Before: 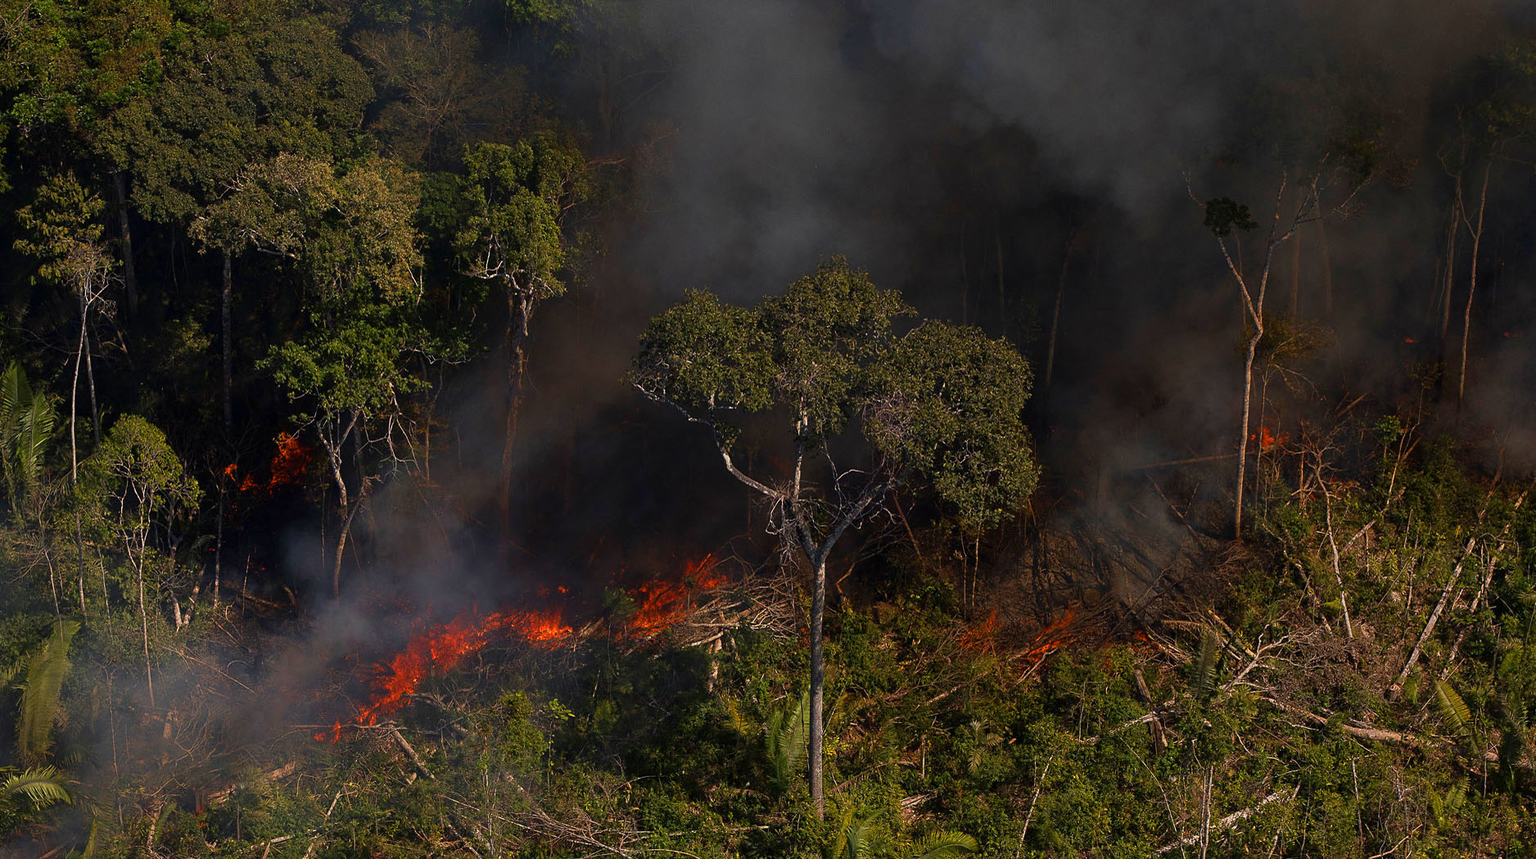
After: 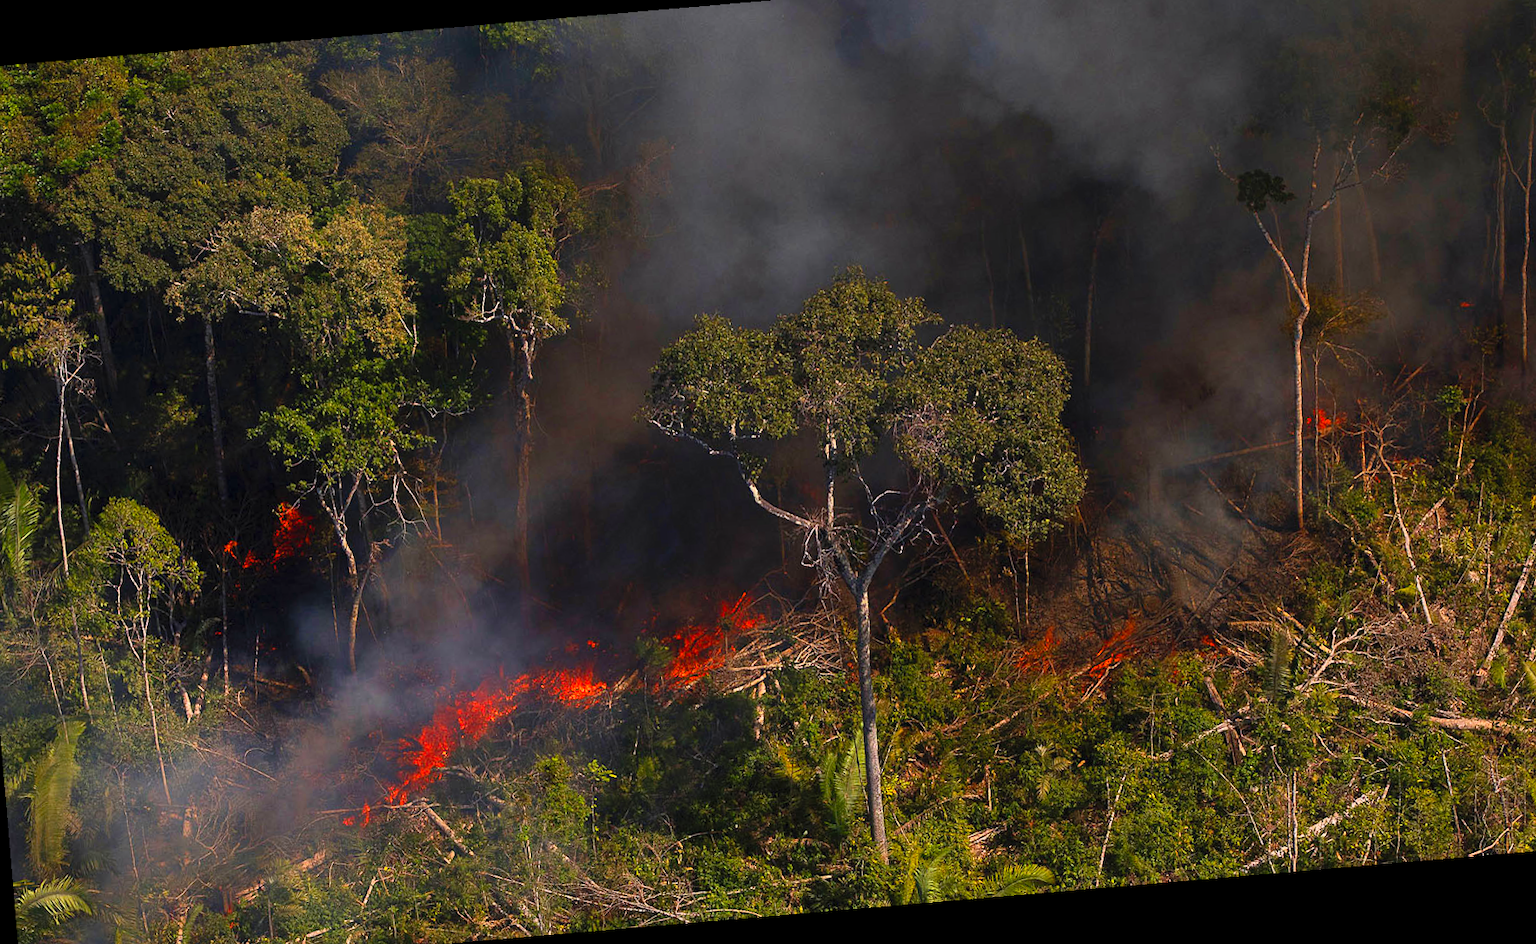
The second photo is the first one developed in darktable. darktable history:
crop: left 3.305%, top 6.436%, right 6.389%, bottom 3.258%
rotate and perspective: rotation -4.86°, automatic cropping off
contrast brightness saturation: contrast 0.24, brightness 0.26, saturation 0.39
white balance: red 1.004, blue 1.024
